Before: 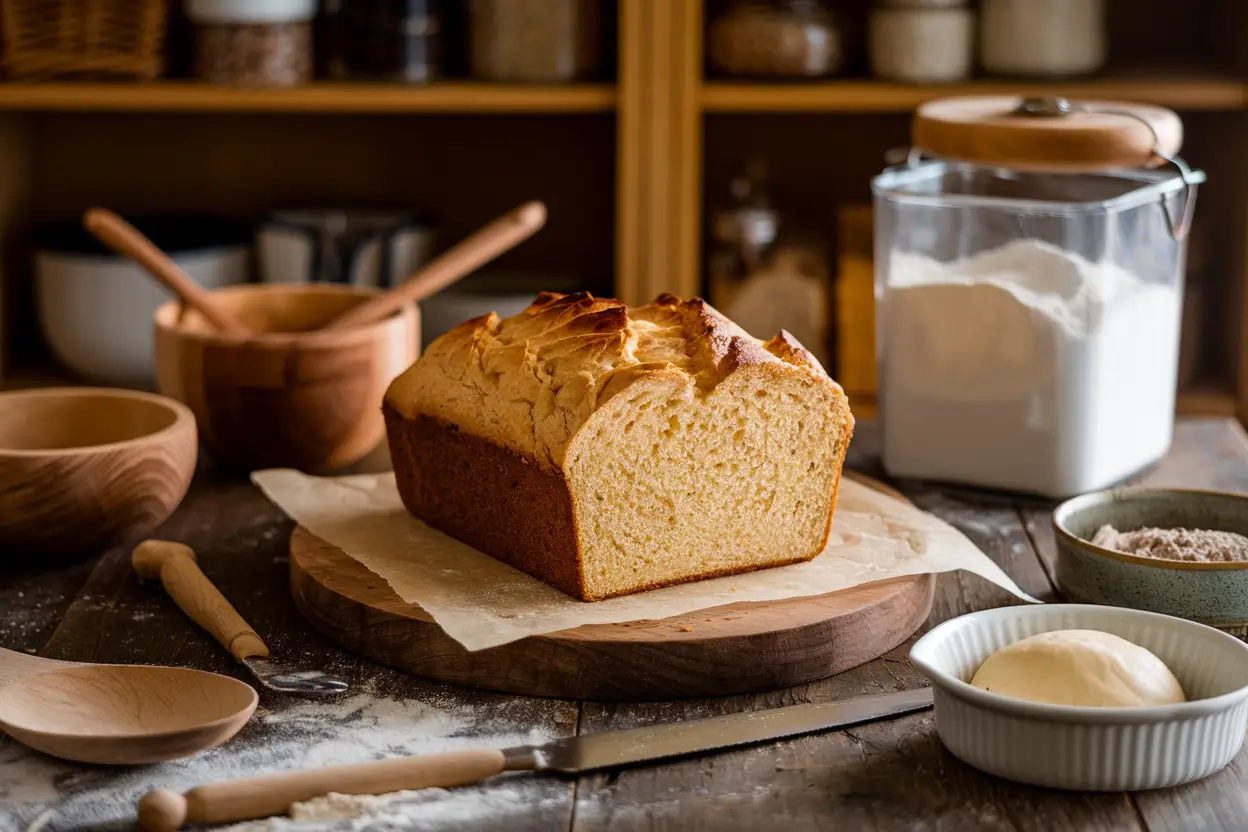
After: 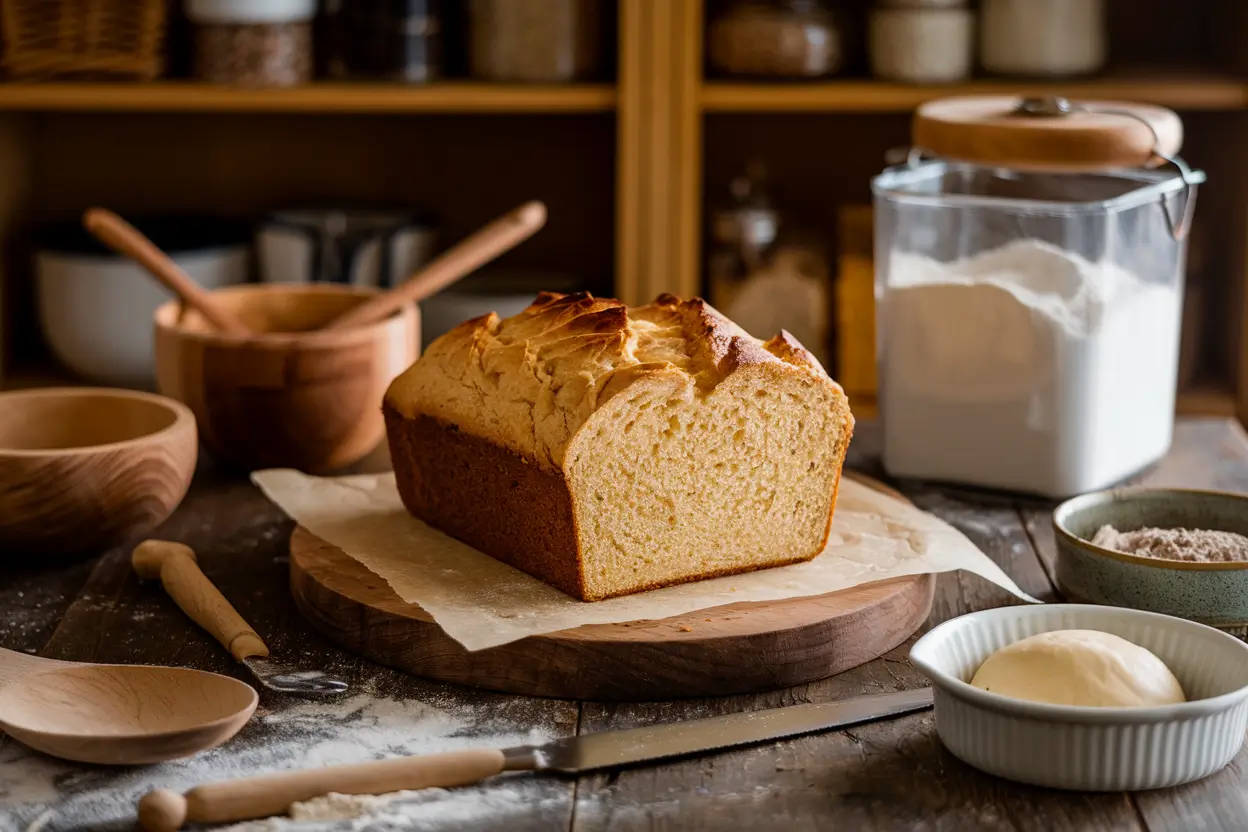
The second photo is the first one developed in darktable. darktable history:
exposure: exposure -0.072 EV, compensate highlight preservation false
